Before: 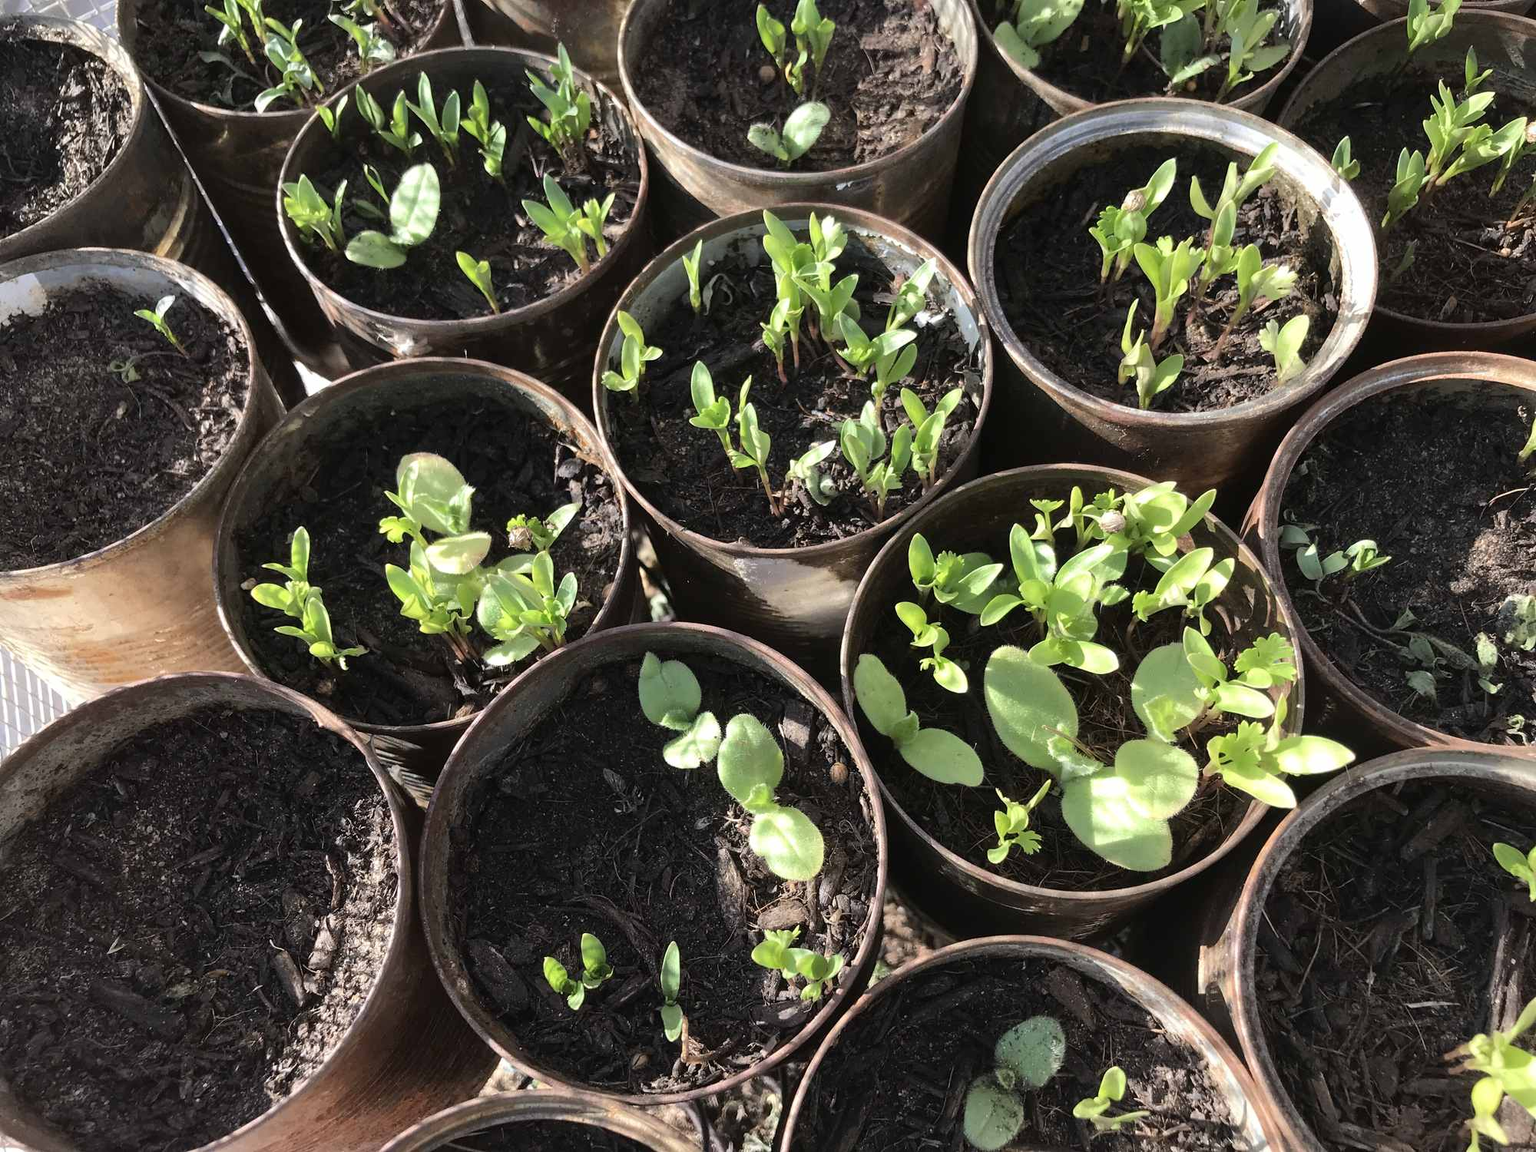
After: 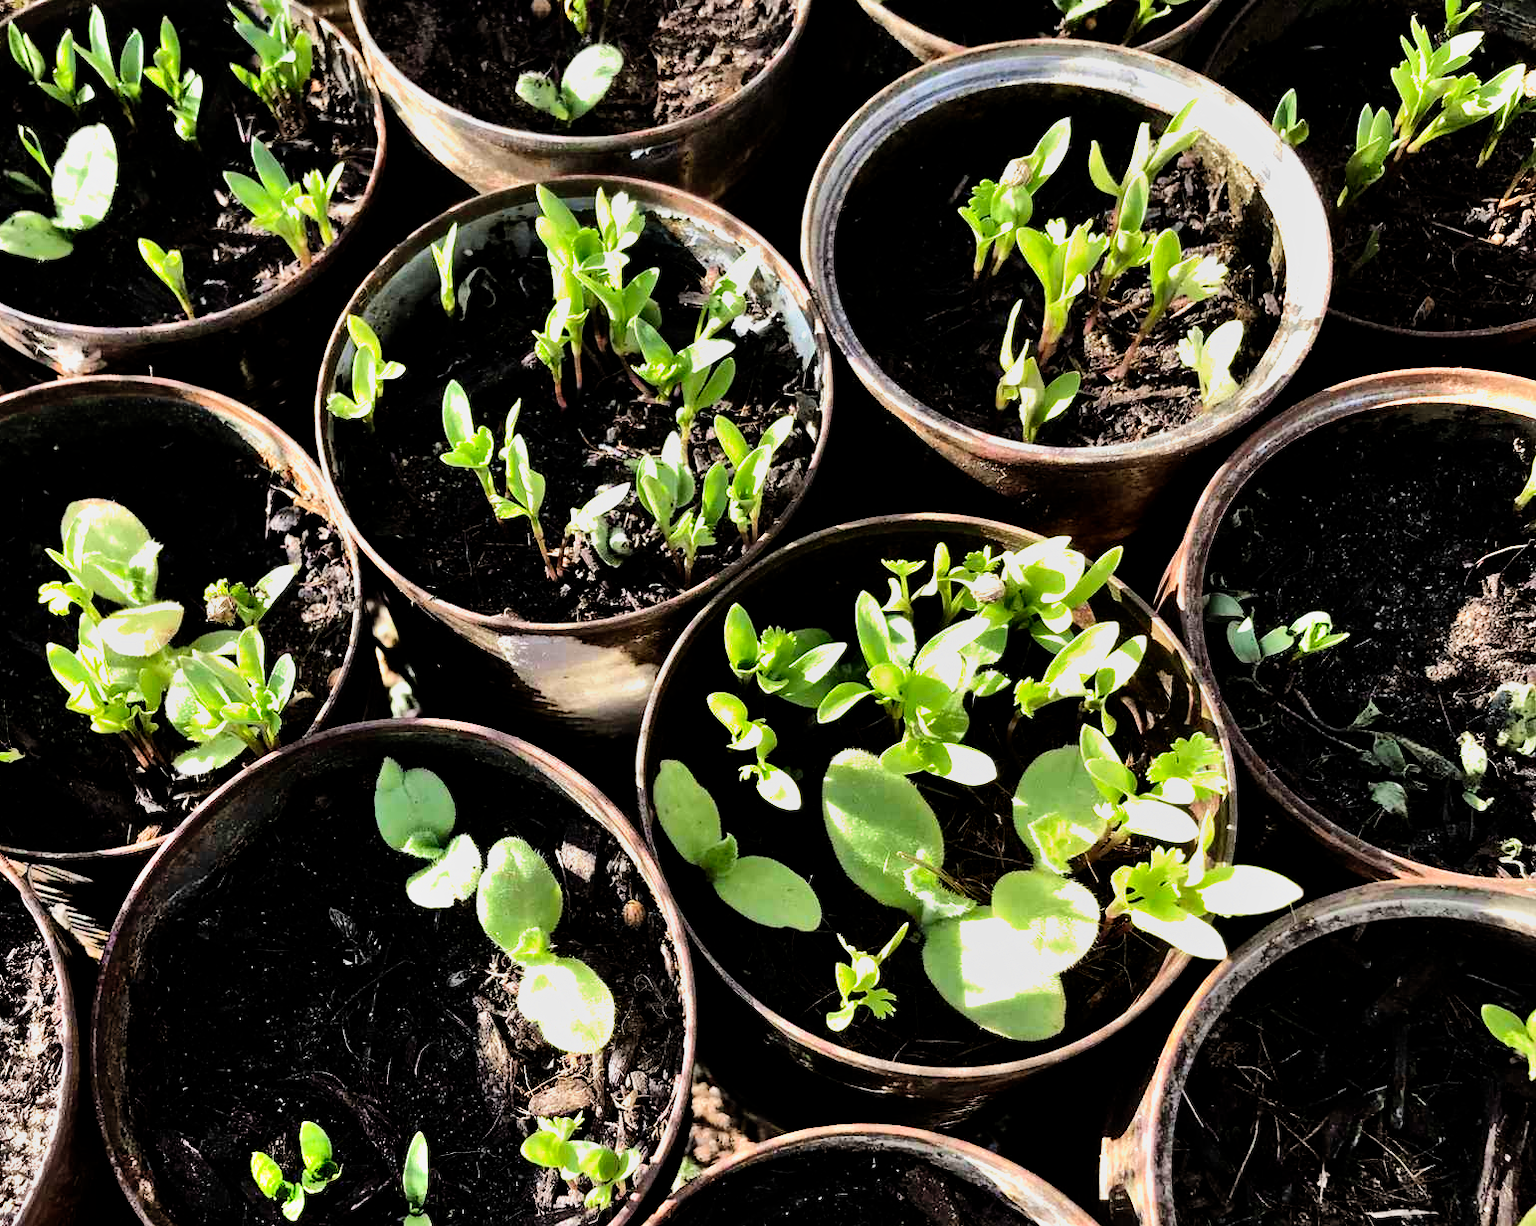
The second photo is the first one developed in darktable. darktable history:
crop: left 22.793%, top 5.896%, bottom 11.862%
exposure: black level correction 0.002, compensate exposure bias true, compensate highlight preservation false
filmic rgb: black relative exposure -8.26 EV, white relative exposure 2.23 EV, hardness 7.1, latitude 85.73%, contrast 1.706, highlights saturation mix -3.28%, shadows ↔ highlights balance -2.99%, preserve chrominance no, color science v4 (2020)
shadows and highlights: shadows 79.21, white point adjustment -9.02, highlights -61.19, soften with gaussian
